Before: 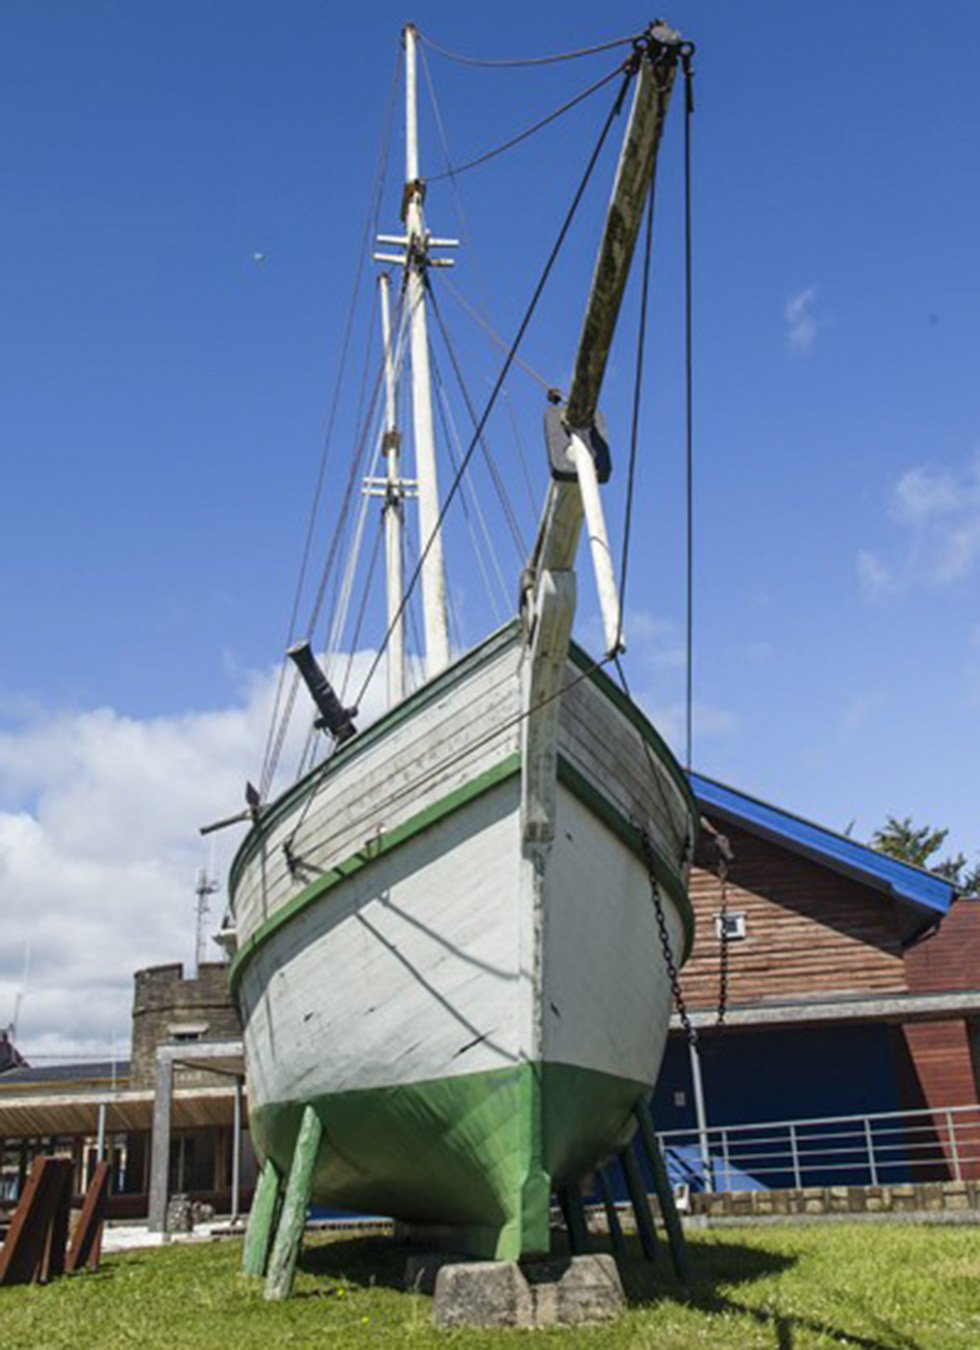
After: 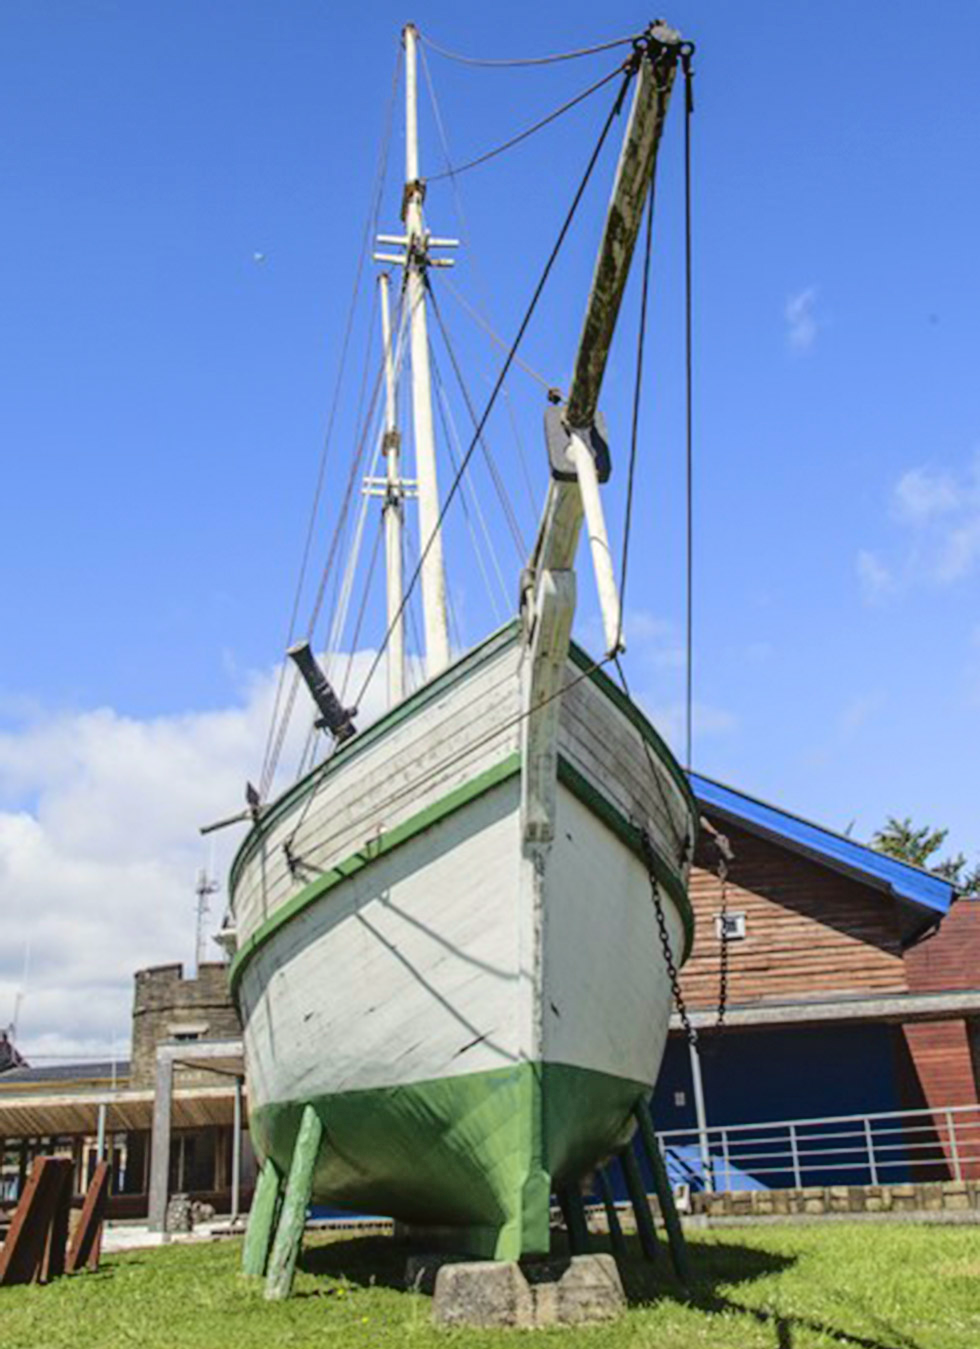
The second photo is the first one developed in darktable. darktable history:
tone equalizer: on, module defaults
tone curve: curves: ch0 [(0, 0.01) (0.052, 0.045) (0.136, 0.133) (0.275, 0.35) (0.43, 0.54) (0.676, 0.751) (0.89, 0.919) (1, 1)]; ch1 [(0, 0) (0.094, 0.081) (0.285, 0.299) (0.385, 0.403) (0.447, 0.429) (0.495, 0.496) (0.544, 0.552) (0.589, 0.612) (0.722, 0.728) (1, 1)]; ch2 [(0, 0) (0.257, 0.217) (0.43, 0.421) (0.498, 0.507) (0.531, 0.544) (0.56, 0.579) (0.625, 0.642) (1, 1)], color space Lab, independent channels, preserve colors none
local contrast: detail 110%
crop: bottom 0.071%
